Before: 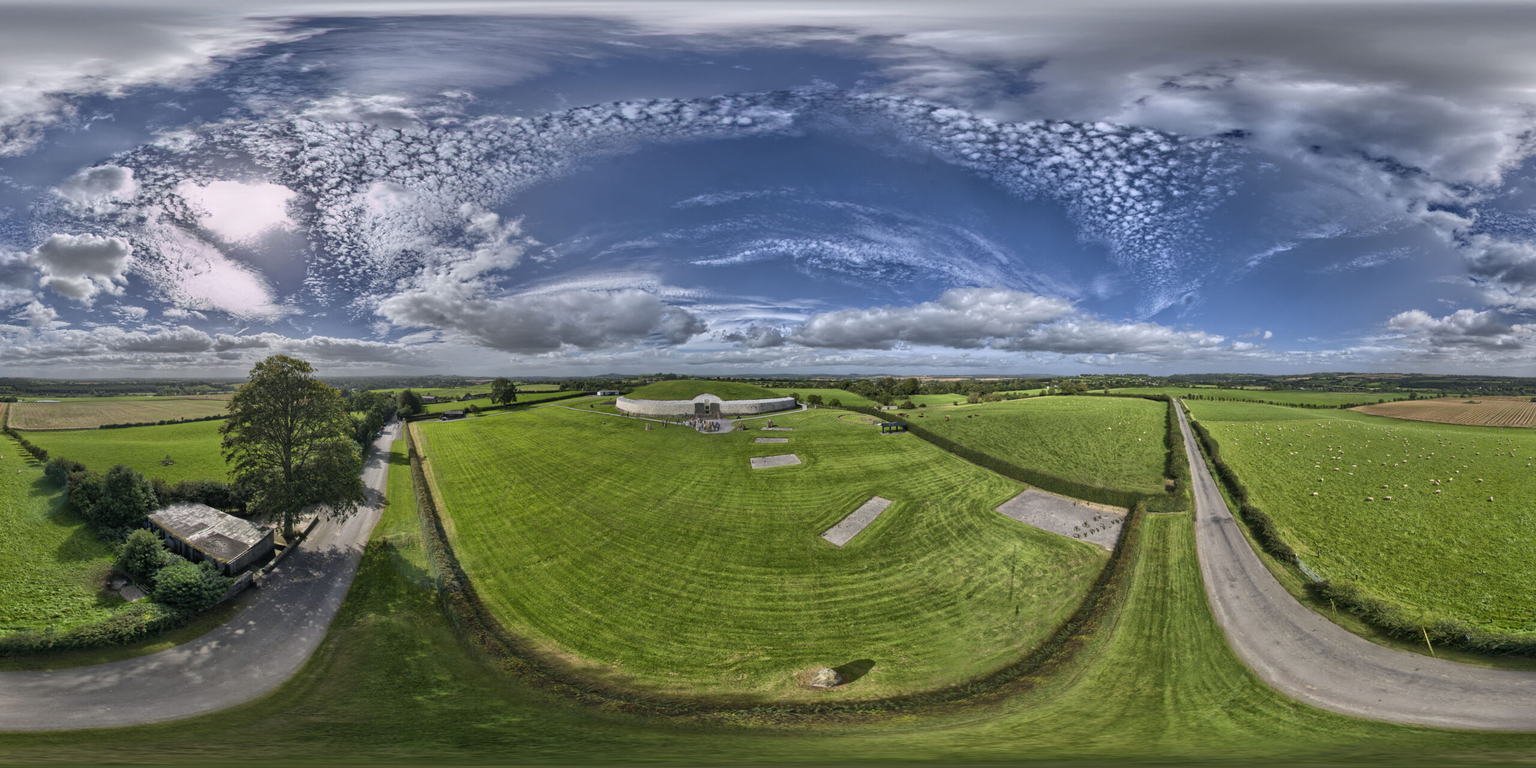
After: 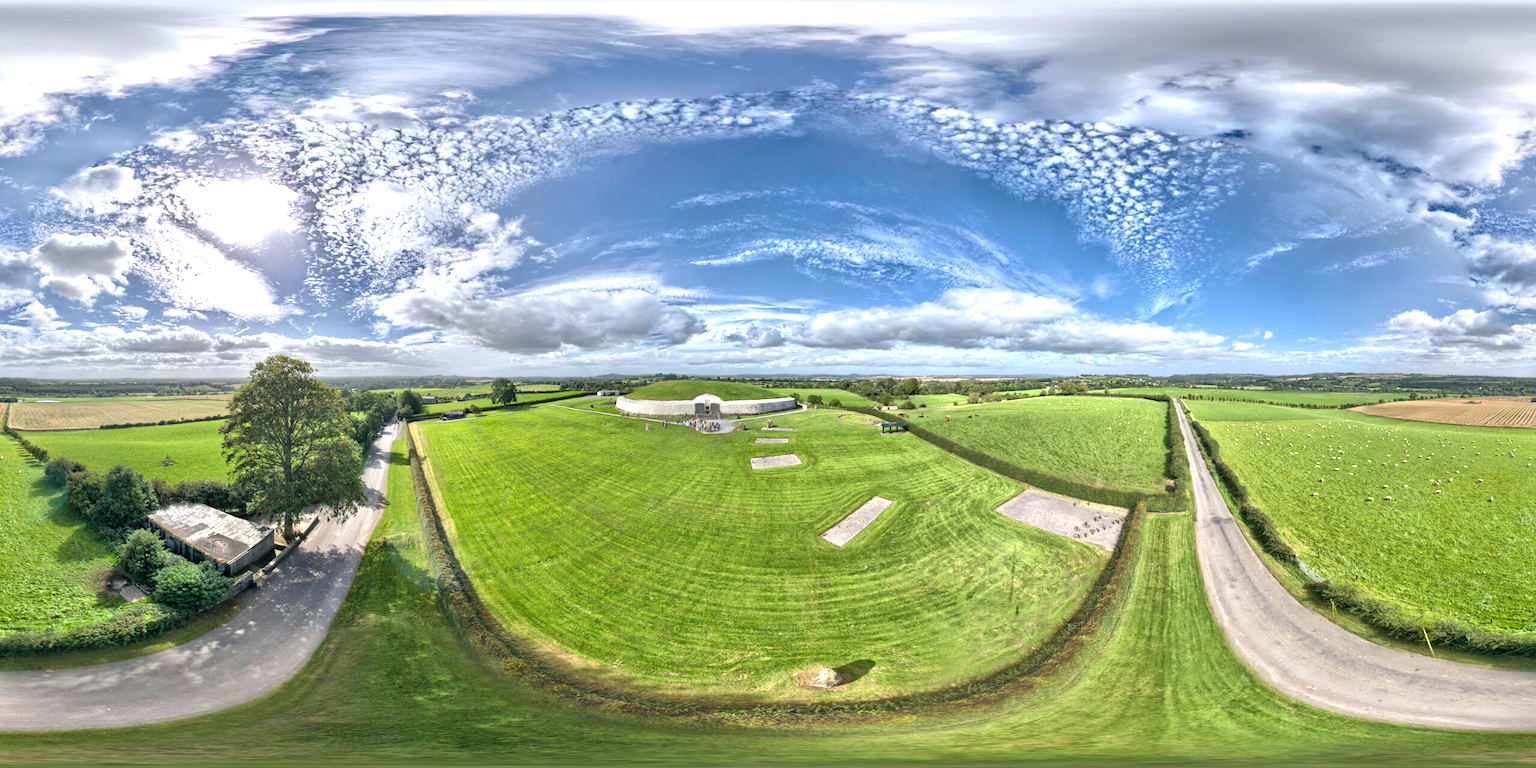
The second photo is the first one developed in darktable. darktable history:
exposure: exposure 0.949 EV, compensate highlight preservation false
